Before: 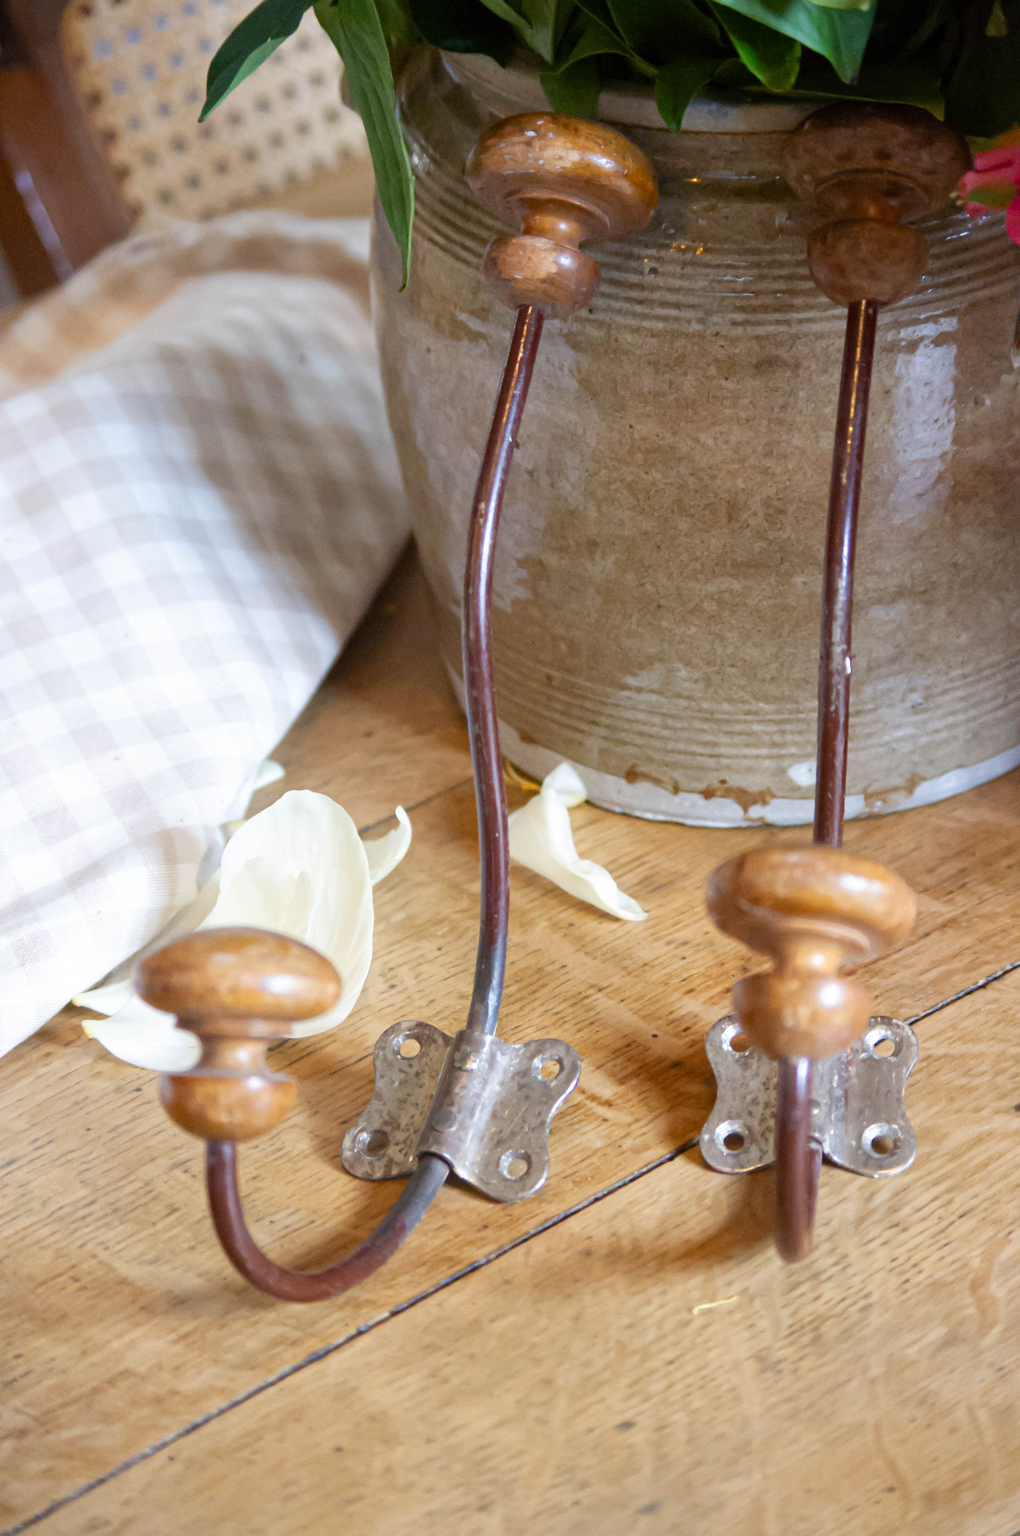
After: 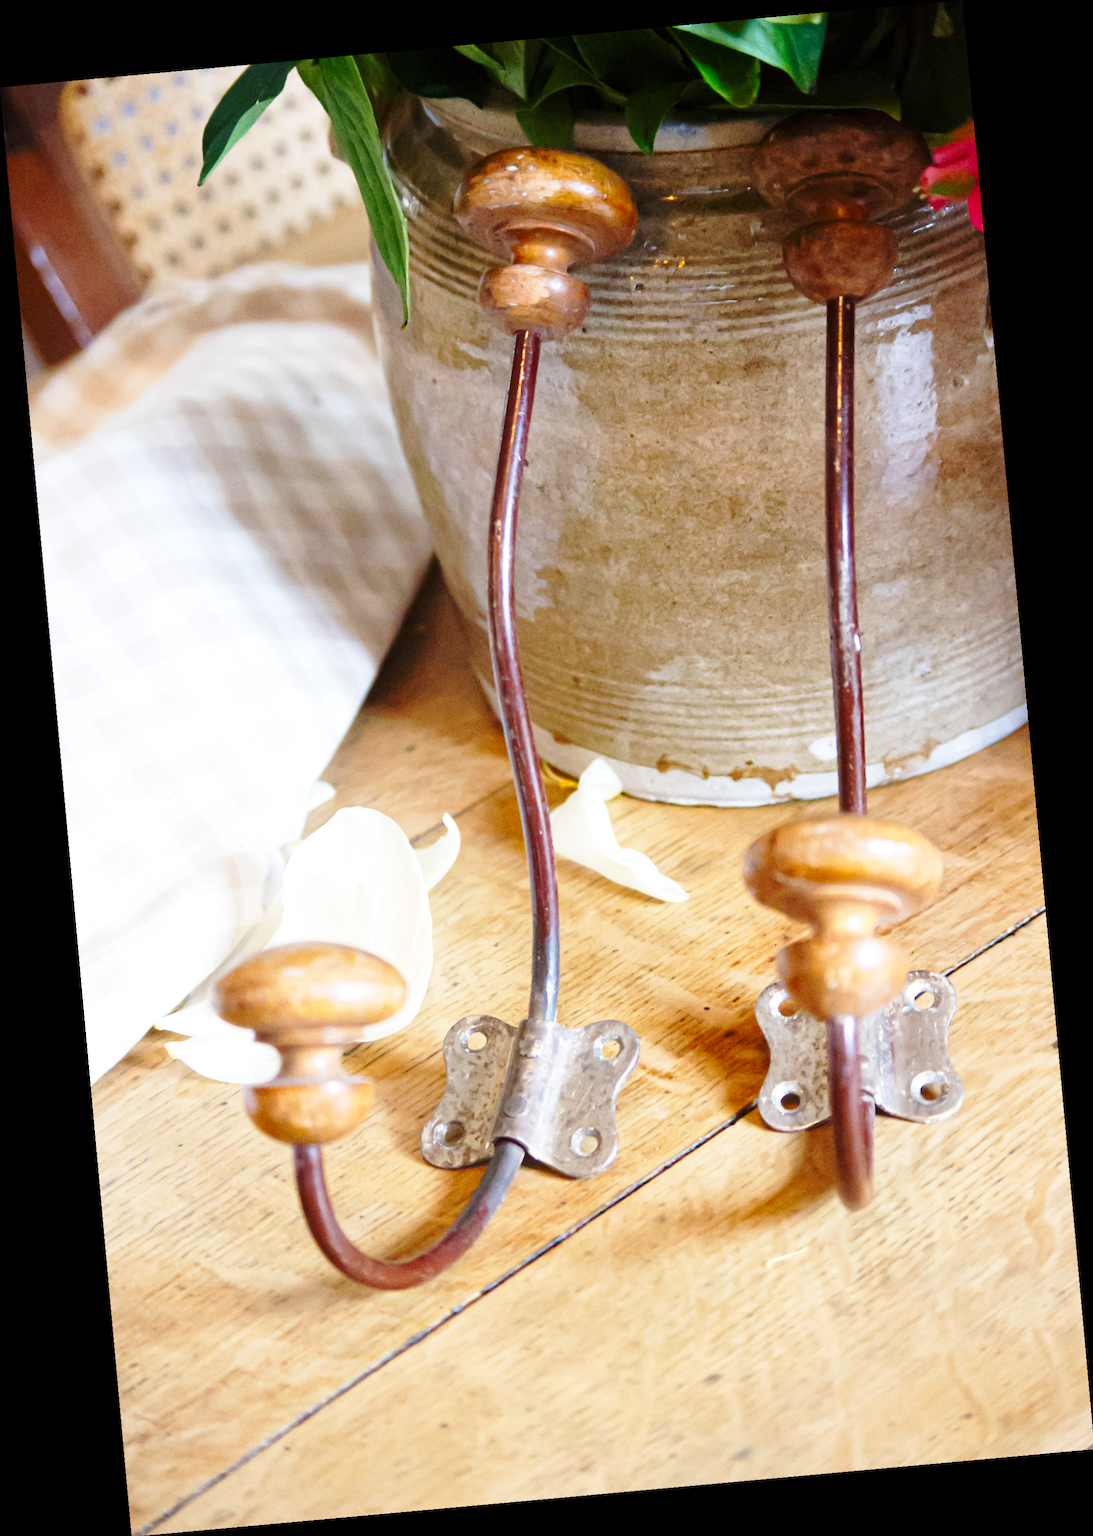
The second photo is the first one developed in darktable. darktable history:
base curve: curves: ch0 [(0, 0) (0.036, 0.037) (0.121, 0.228) (0.46, 0.76) (0.859, 0.983) (1, 1)], preserve colors none
rotate and perspective: rotation -5.2°, automatic cropping off
